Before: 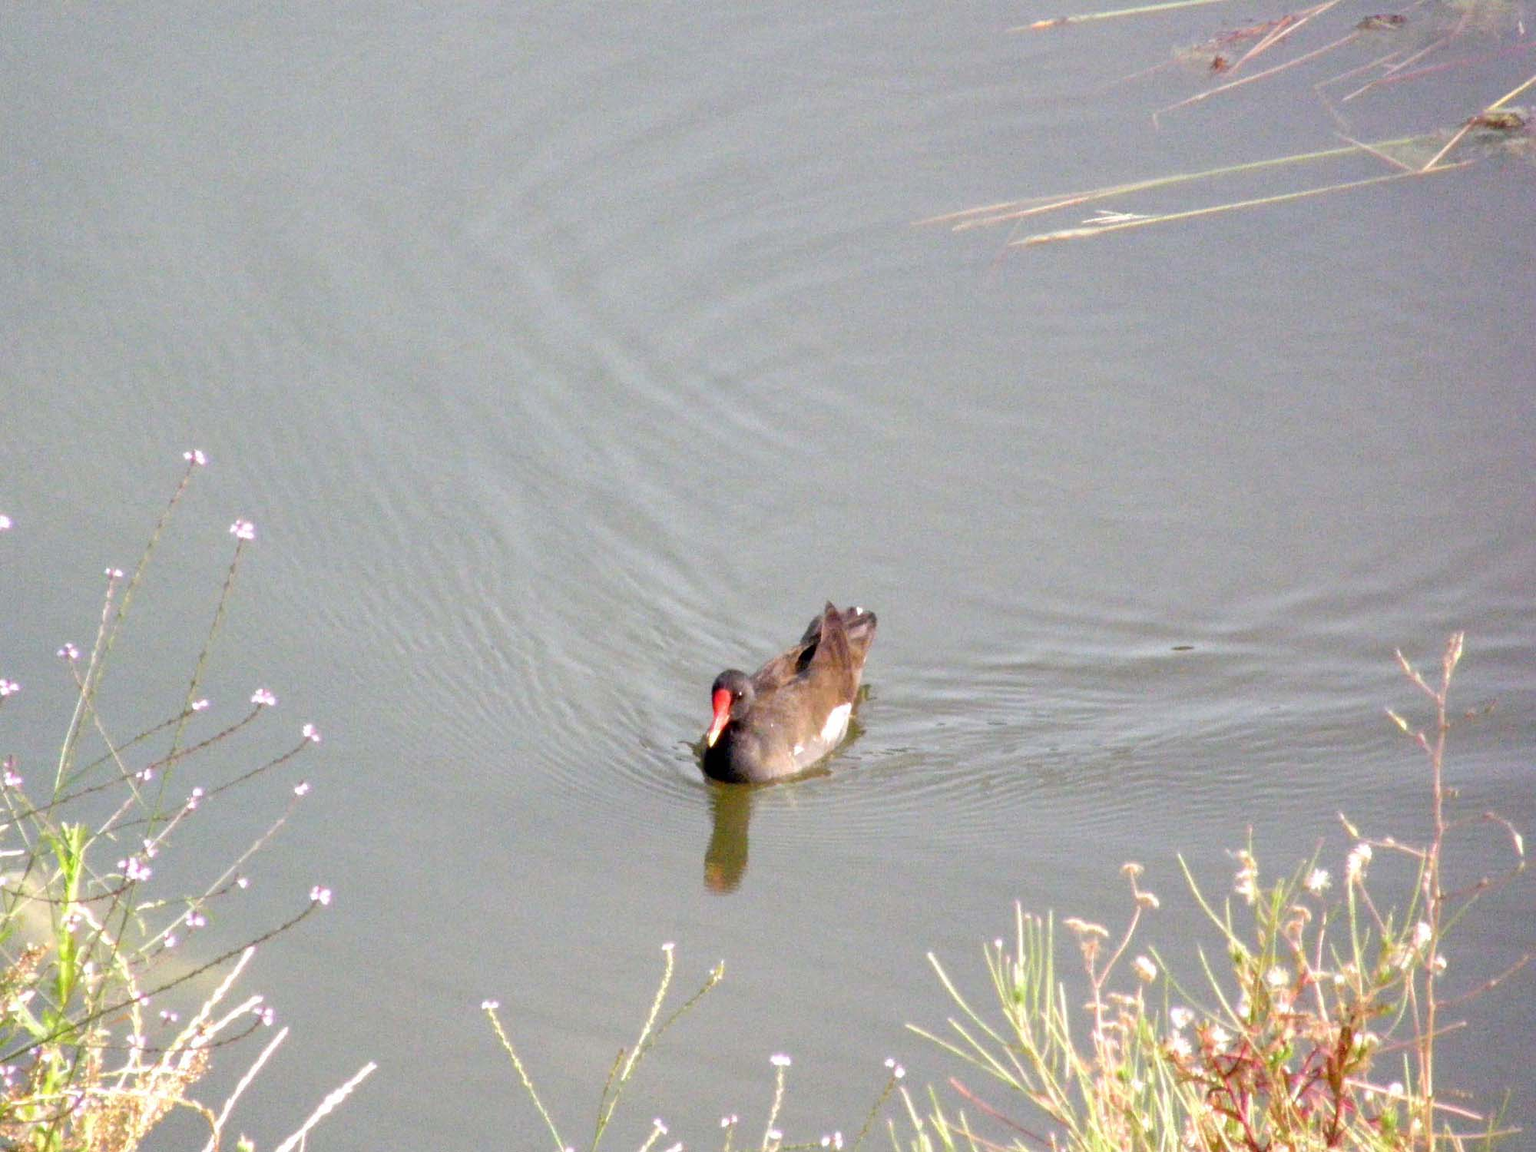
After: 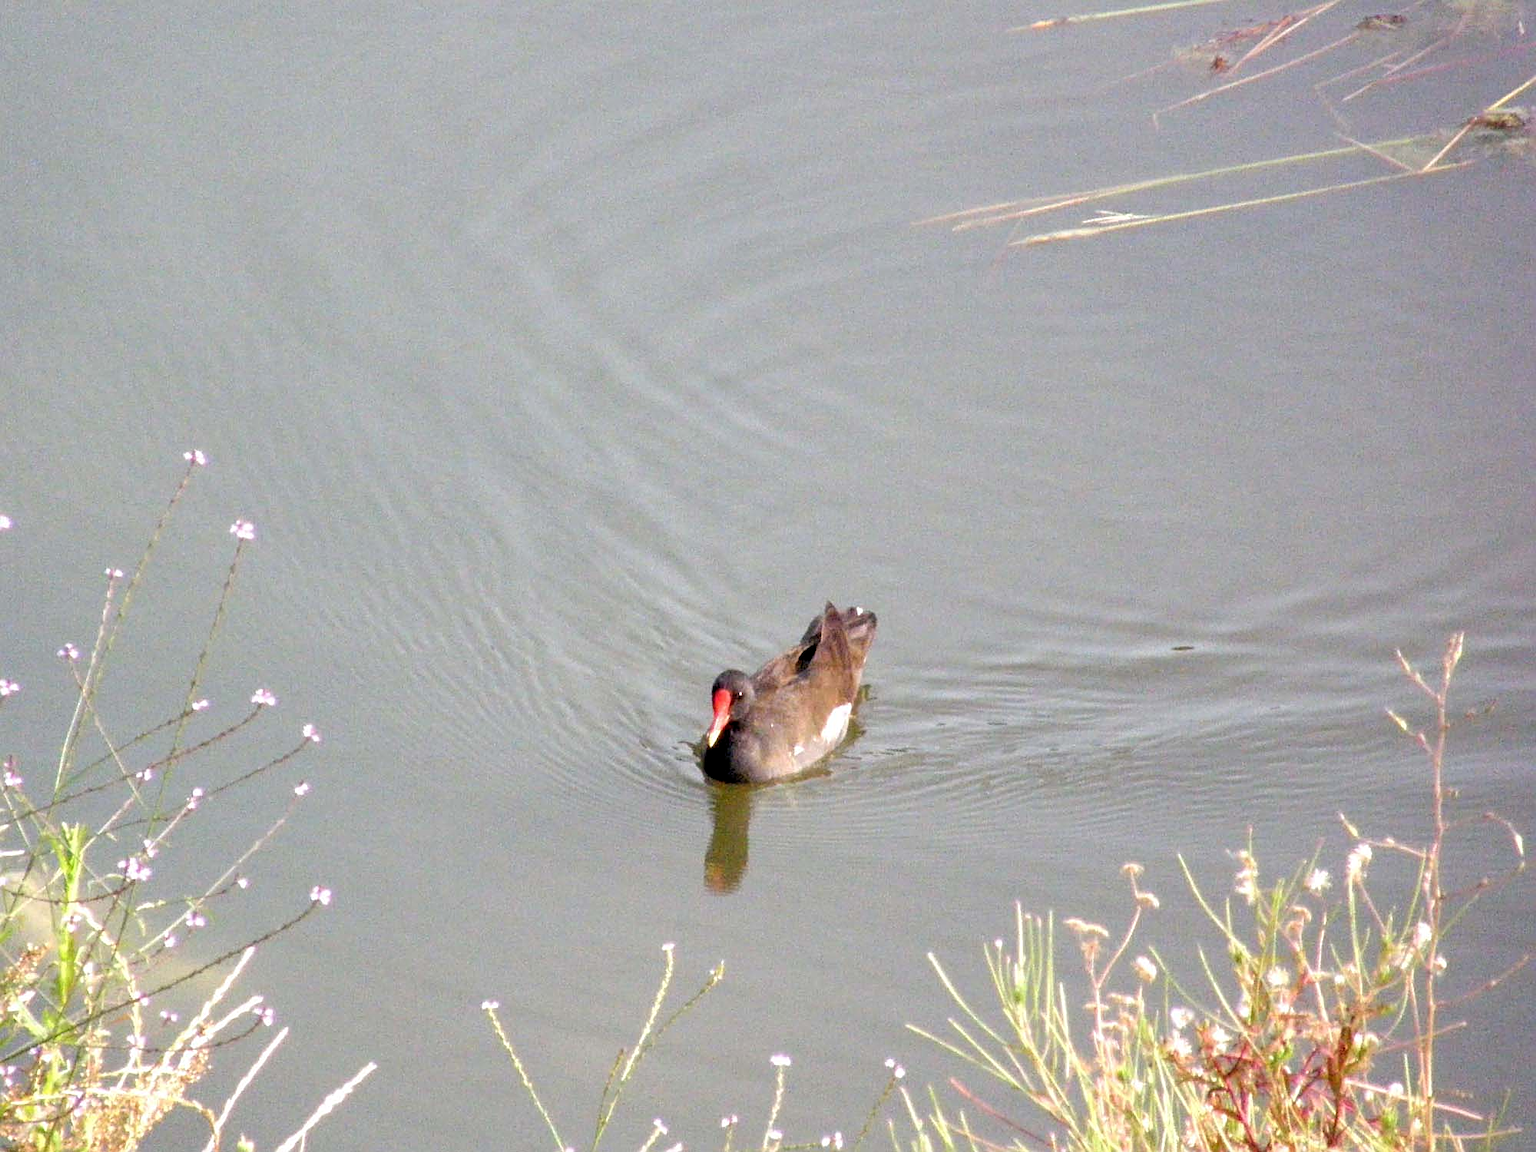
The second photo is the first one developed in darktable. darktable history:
sharpen: on, module defaults
levels: levels [0.016, 0.5, 0.996]
